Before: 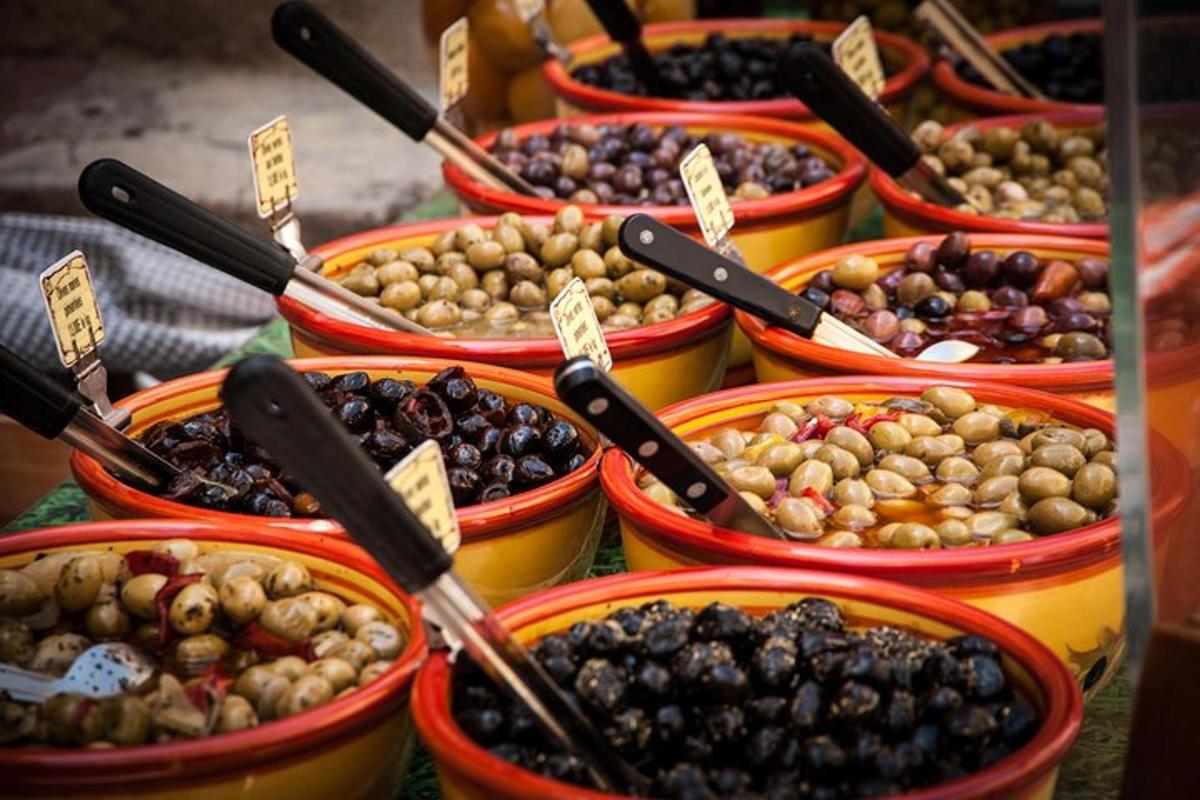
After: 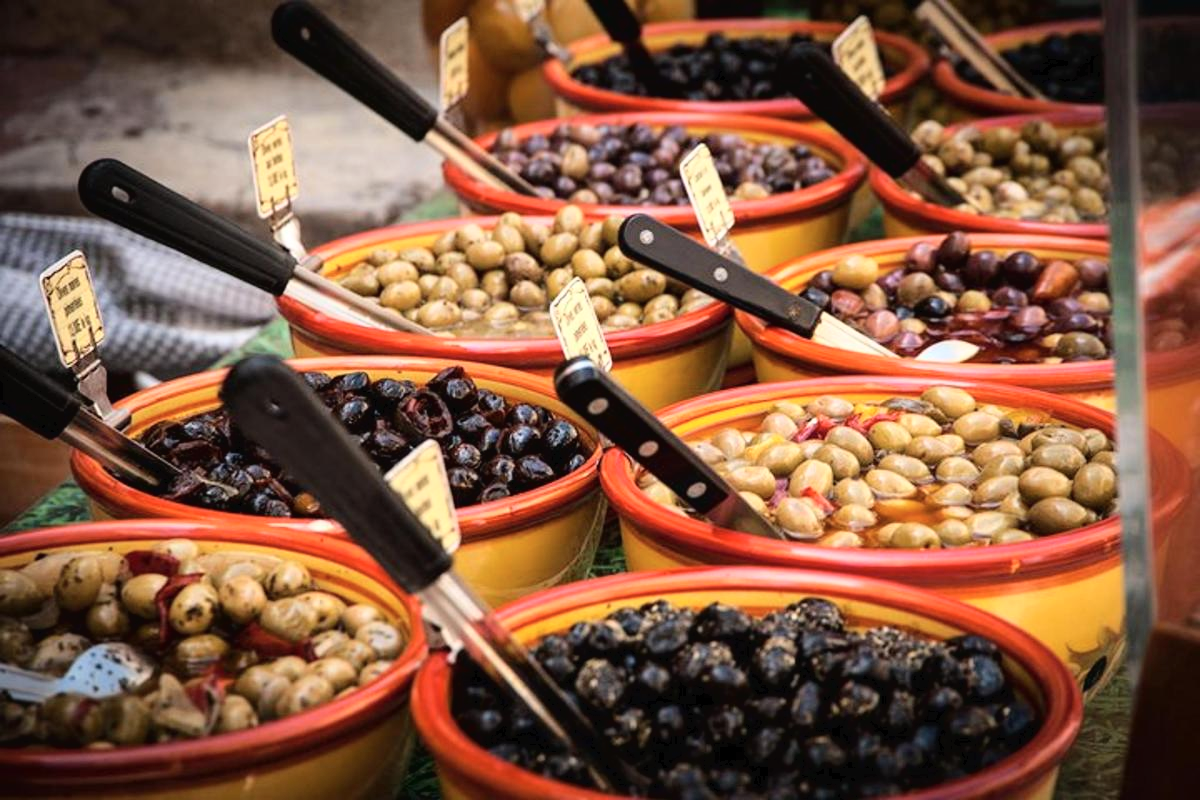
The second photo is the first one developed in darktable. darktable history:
tone curve: curves: ch0 [(0, 0) (0.003, 0.023) (0.011, 0.025) (0.025, 0.029) (0.044, 0.047) (0.069, 0.079) (0.1, 0.113) (0.136, 0.152) (0.177, 0.199) (0.224, 0.26) (0.277, 0.333) (0.335, 0.404) (0.399, 0.48) (0.468, 0.559) (0.543, 0.635) (0.623, 0.713) (0.709, 0.797) (0.801, 0.879) (0.898, 0.953) (1, 1)], color space Lab, independent channels, preserve colors none
